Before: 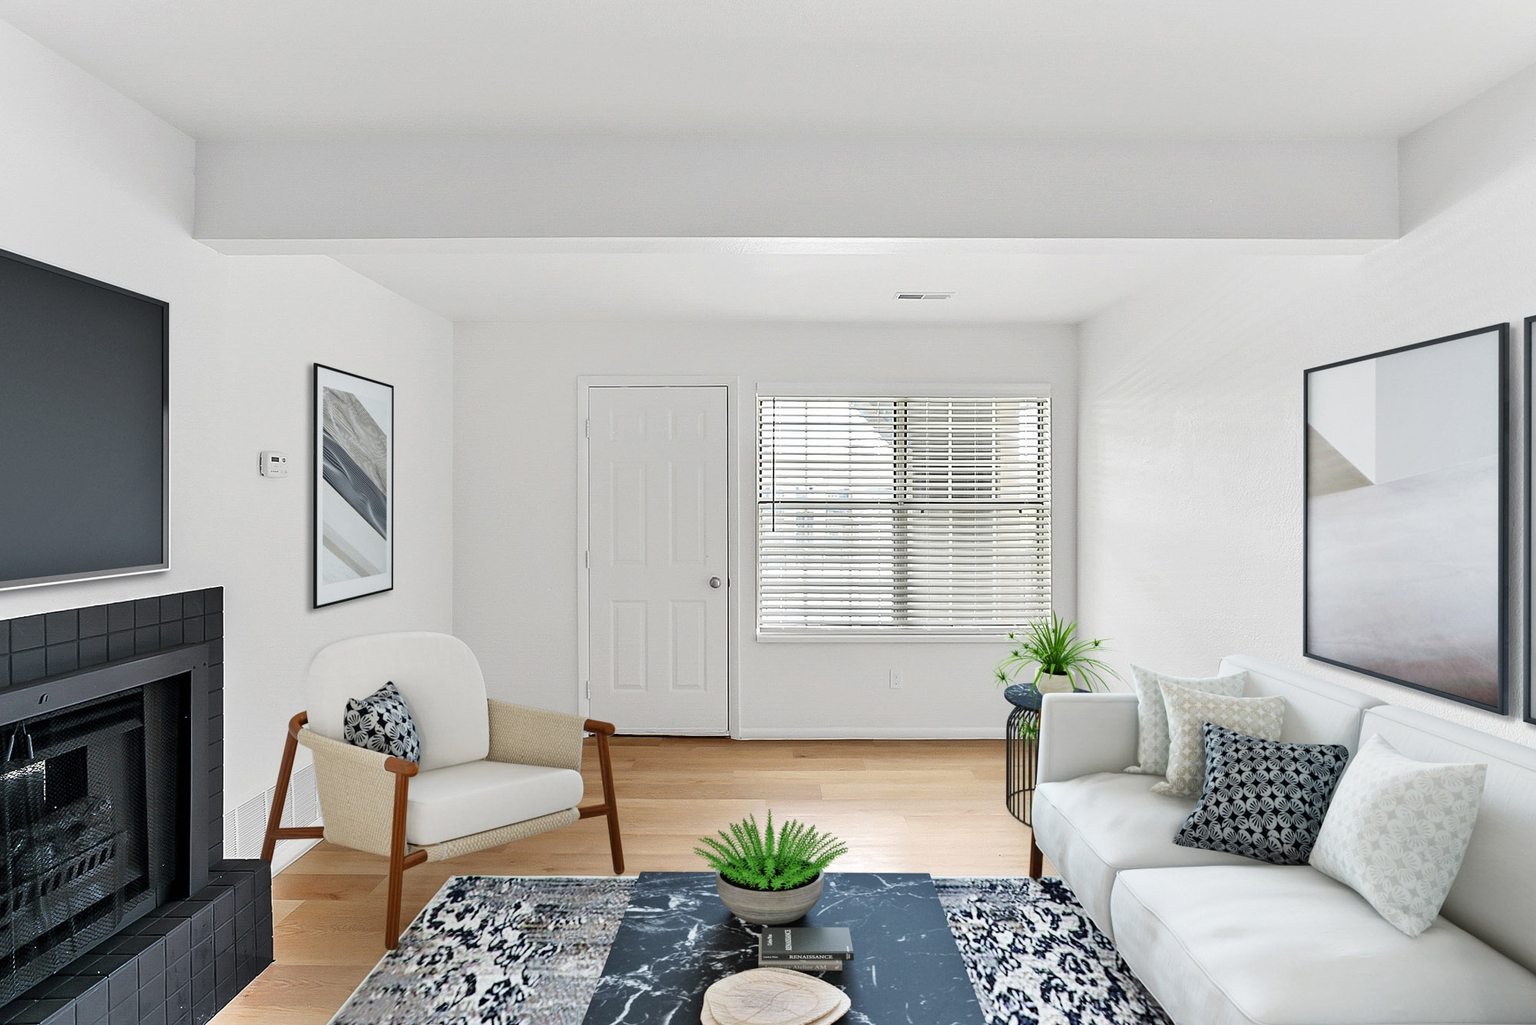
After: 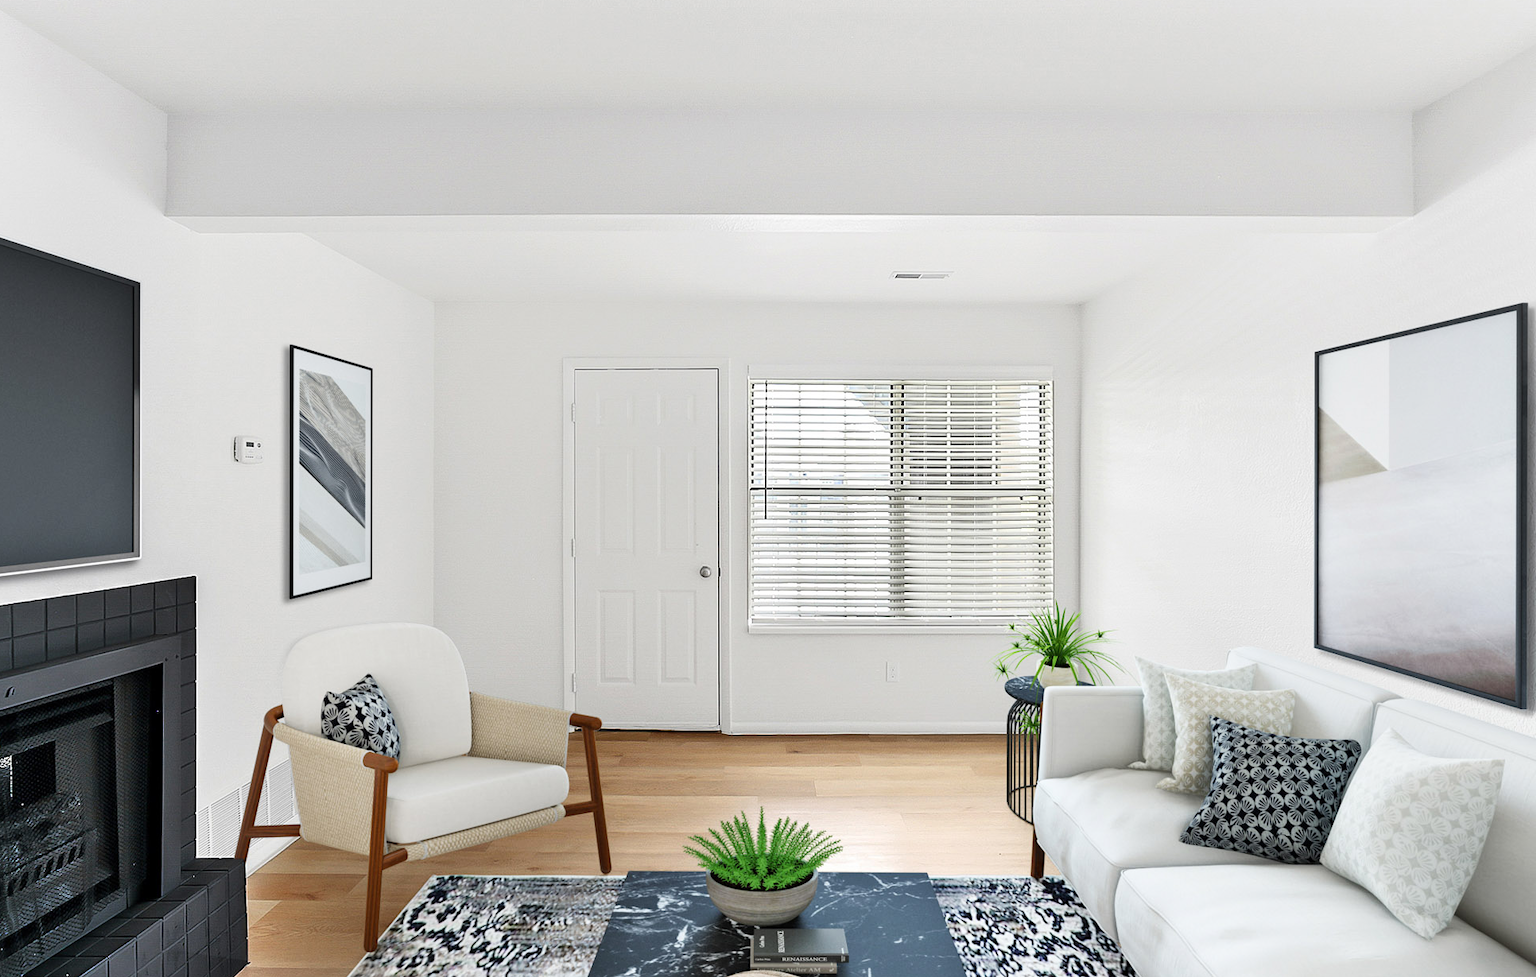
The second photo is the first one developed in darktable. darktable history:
local contrast: mode bilateral grid, contrast 19, coarseness 49, detail 102%, midtone range 0.2
shadows and highlights: shadows -1.68, highlights 41.9
crop: left 2.212%, top 2.986%, right 1.181%, bottom 4.873%
